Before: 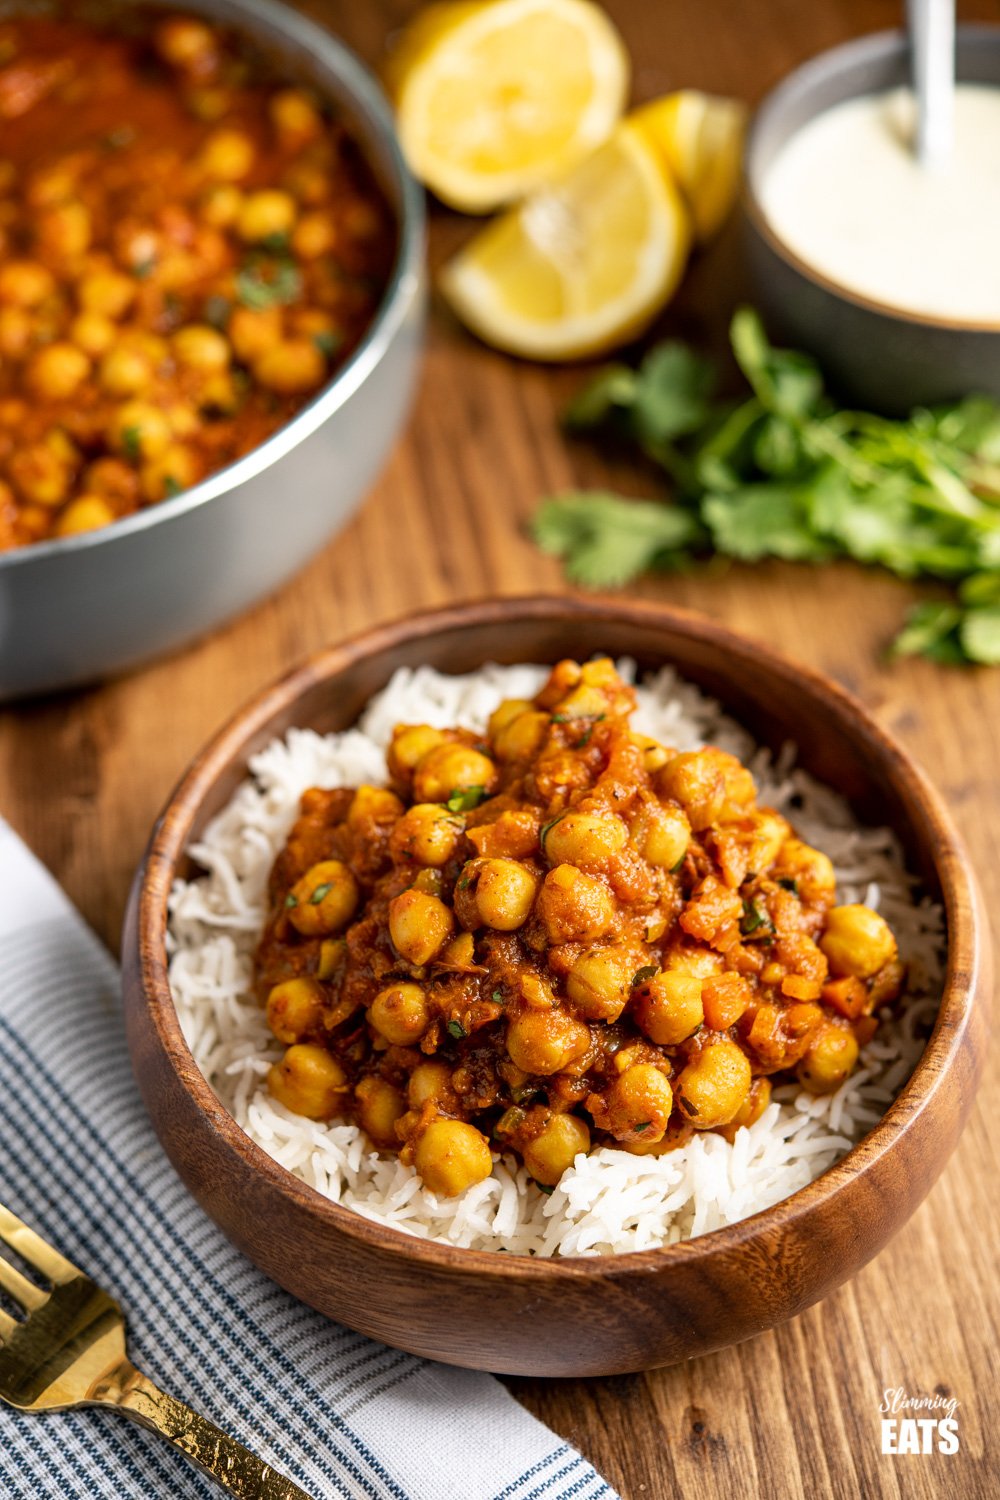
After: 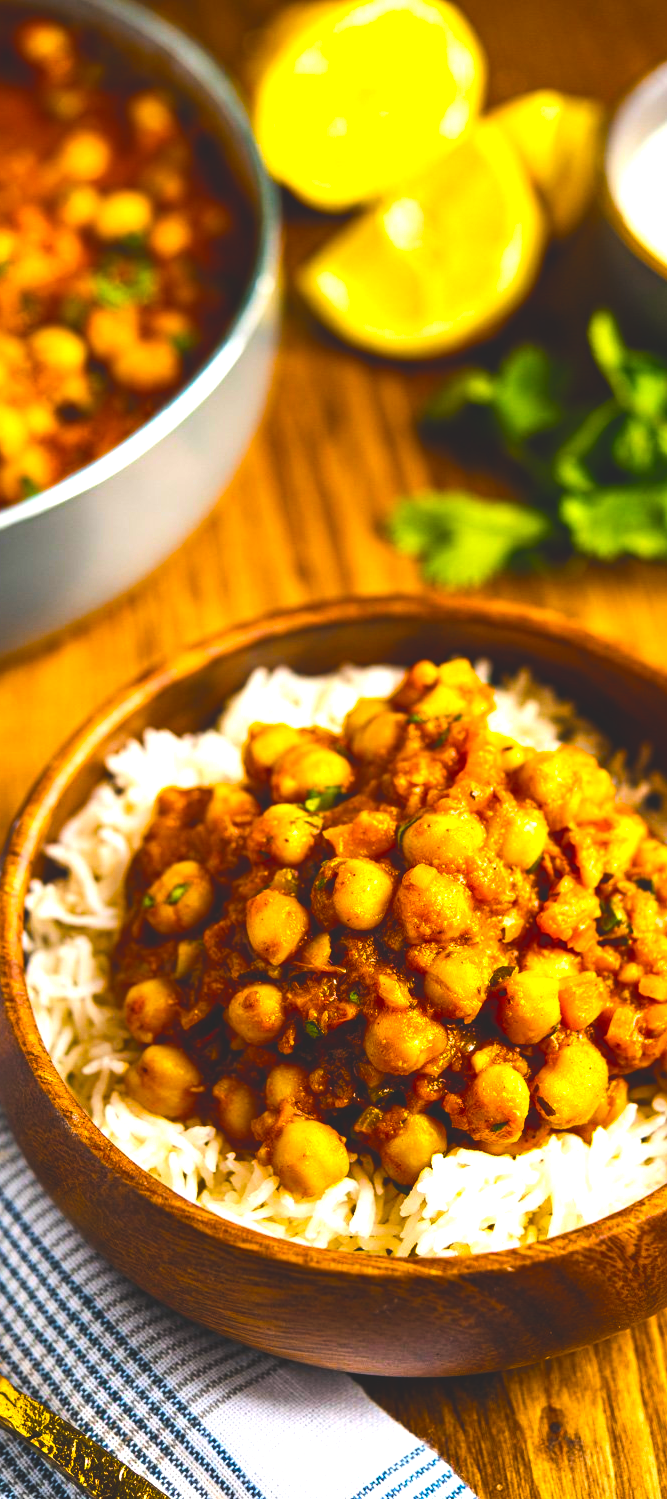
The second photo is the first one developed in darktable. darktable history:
tone equalizer: -8 EV -0.734 EV, -7 EV -0.716 EV, -6 EV -0.598 EV, -5 EV -0.379 EV, -3 EV 0.382 EV, -2 EV 0.6 EV, -1 EV 0.675 EV, +0 EV 0.742 EV, edges refinement/feathering 500, mask exposure compensation -1.57 EV, preserve details no
crop and rotate: left 14.348%, right 18.932%
color balance rgb: global offset › luminance 1.978%, linear chroma grading › highlights 99.103%, linear chroma grading › global chroma 23.939%, perceptual saturation grading › global saturation 23.346%, perceptual saturation grading › highlights -24.696%, perceptual saturation grading › mid-tones 24.337%, perceptual saturation grading › shadows 39.879%
